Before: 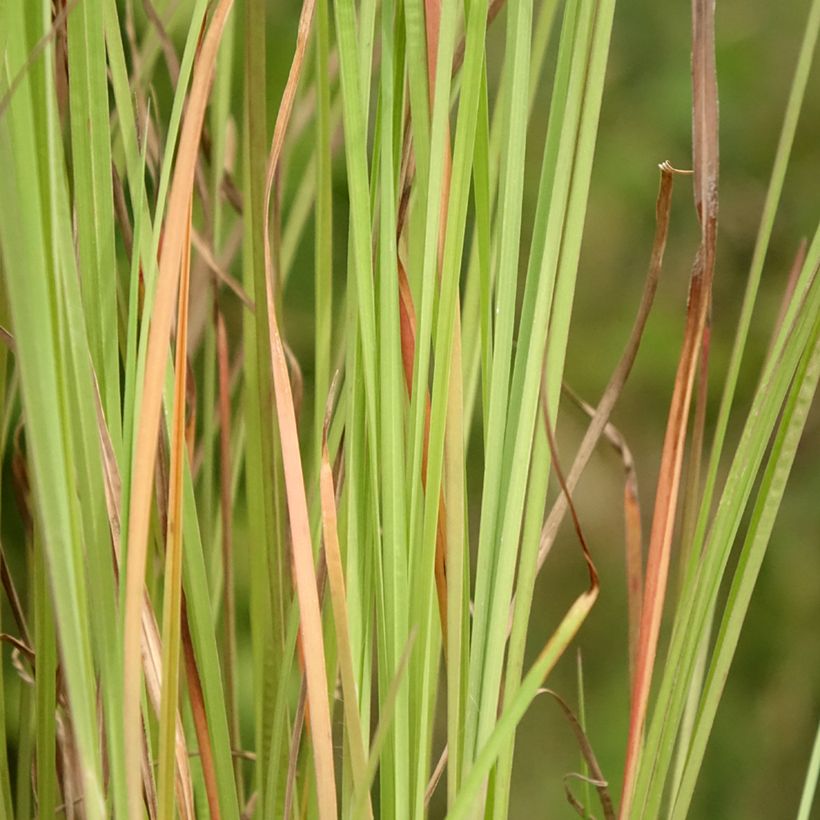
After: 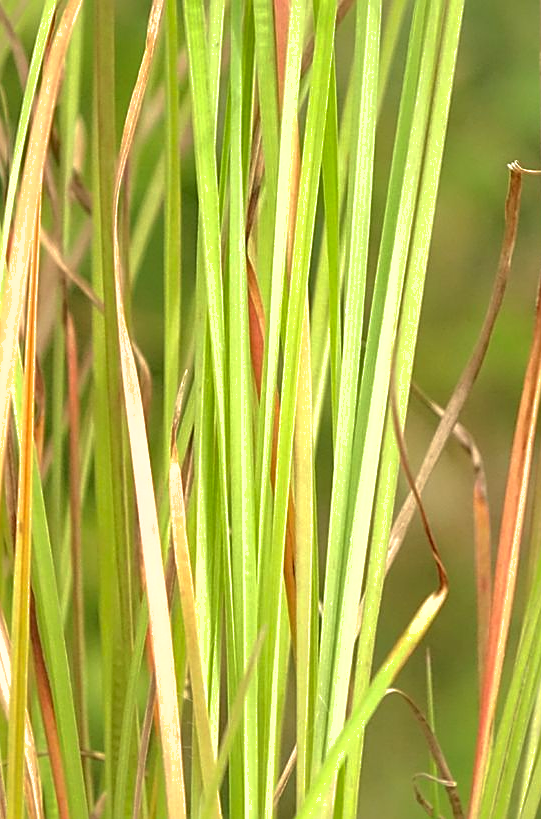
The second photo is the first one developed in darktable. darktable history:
exposure: black level correction 0, exposure 0.7 EV, compensate exposure bias true, compensate highlight preservation false
crop and rotate: left 18.442%, right 15.508%
sharpen: on, module defaults
shadows and highlights: on, module defaults
